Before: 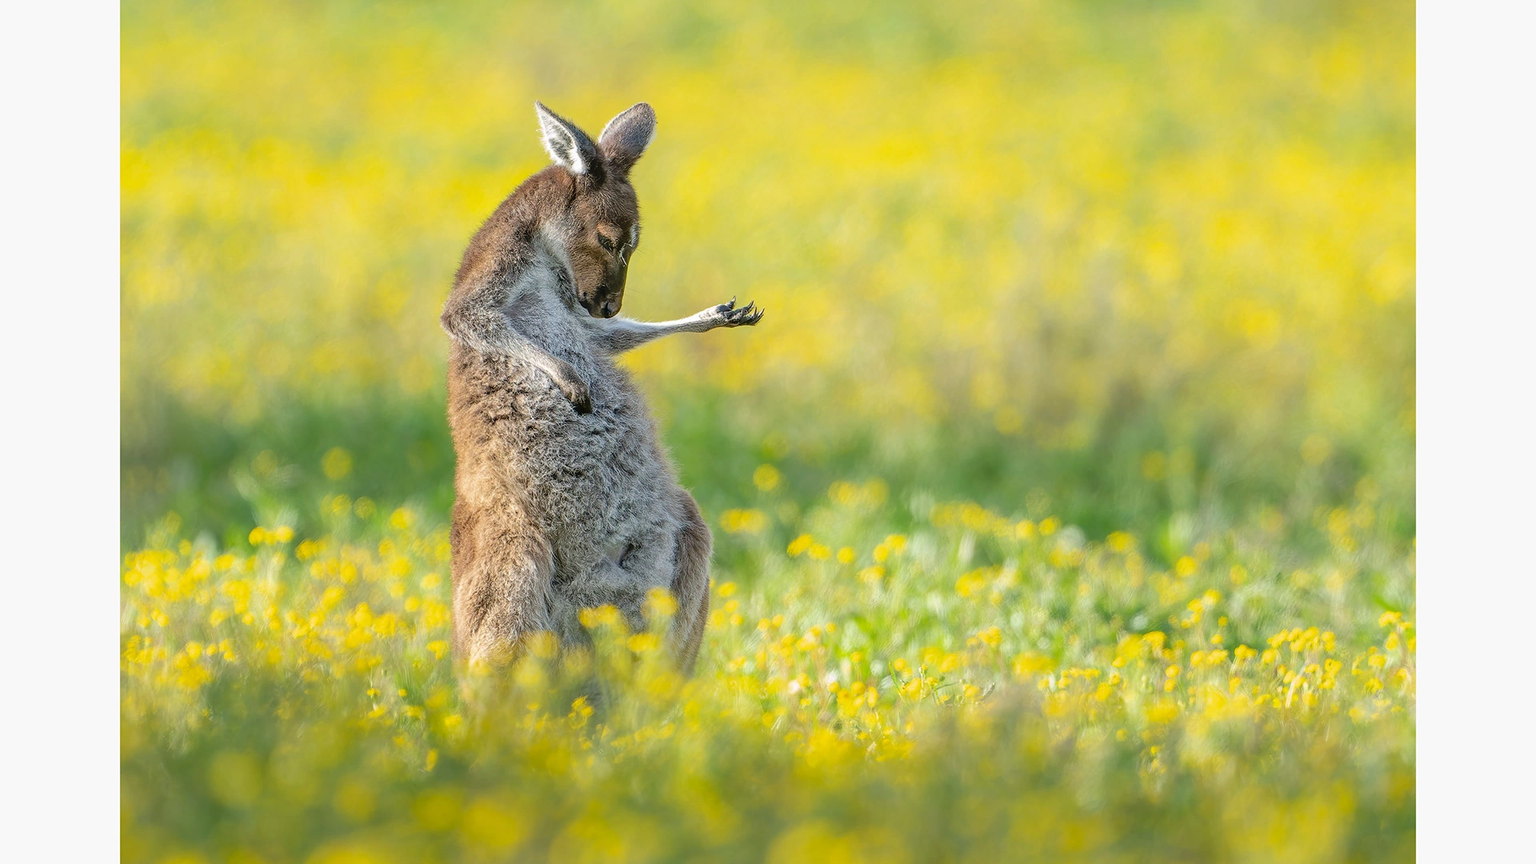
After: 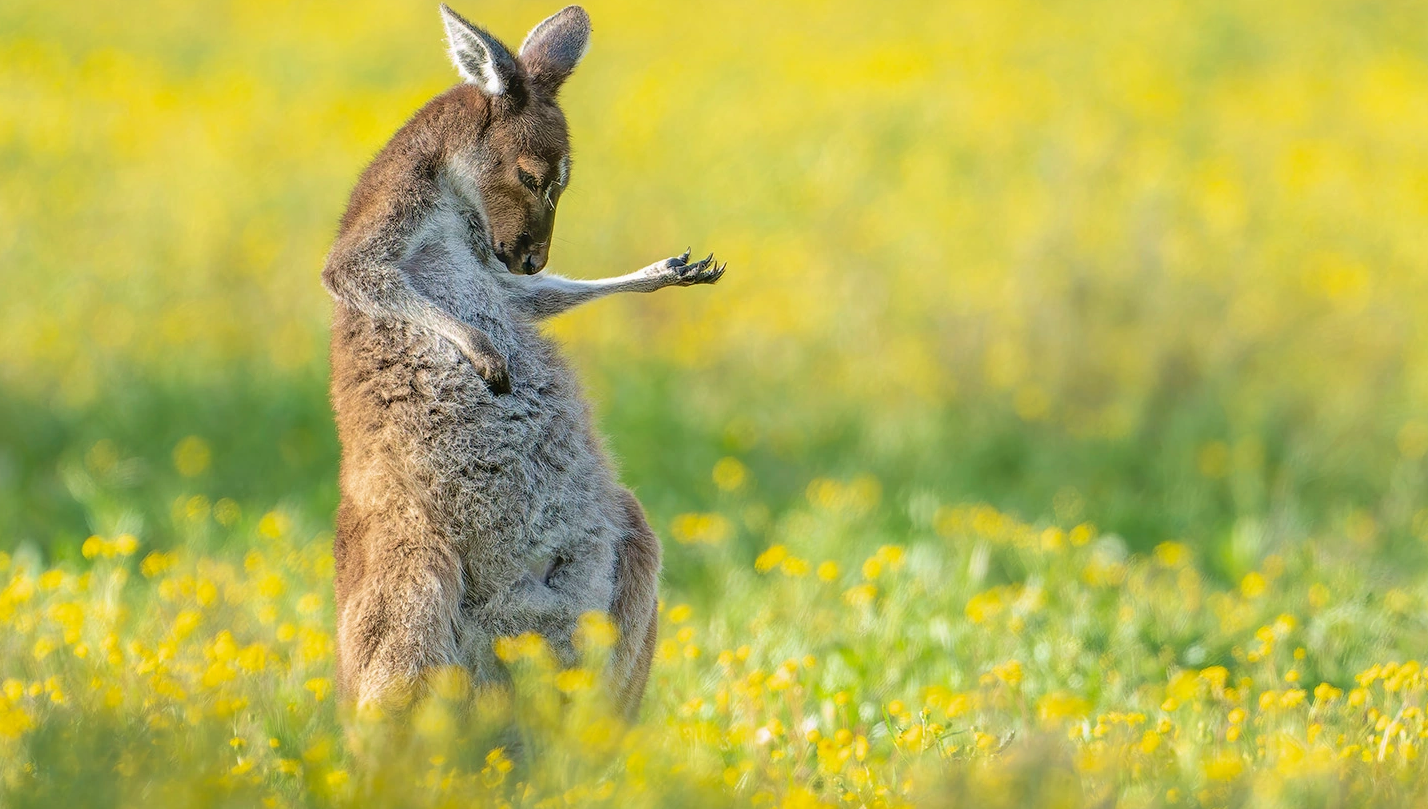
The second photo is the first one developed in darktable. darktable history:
local contrast: mode bilateral grid, contrast 99, coarseness 100, detail 95%, midtone range 0.2
crop and rotate: left 11.966%, top 11.39%, right 13.657%, bottom 13.688%
velvia: on, module defaults
